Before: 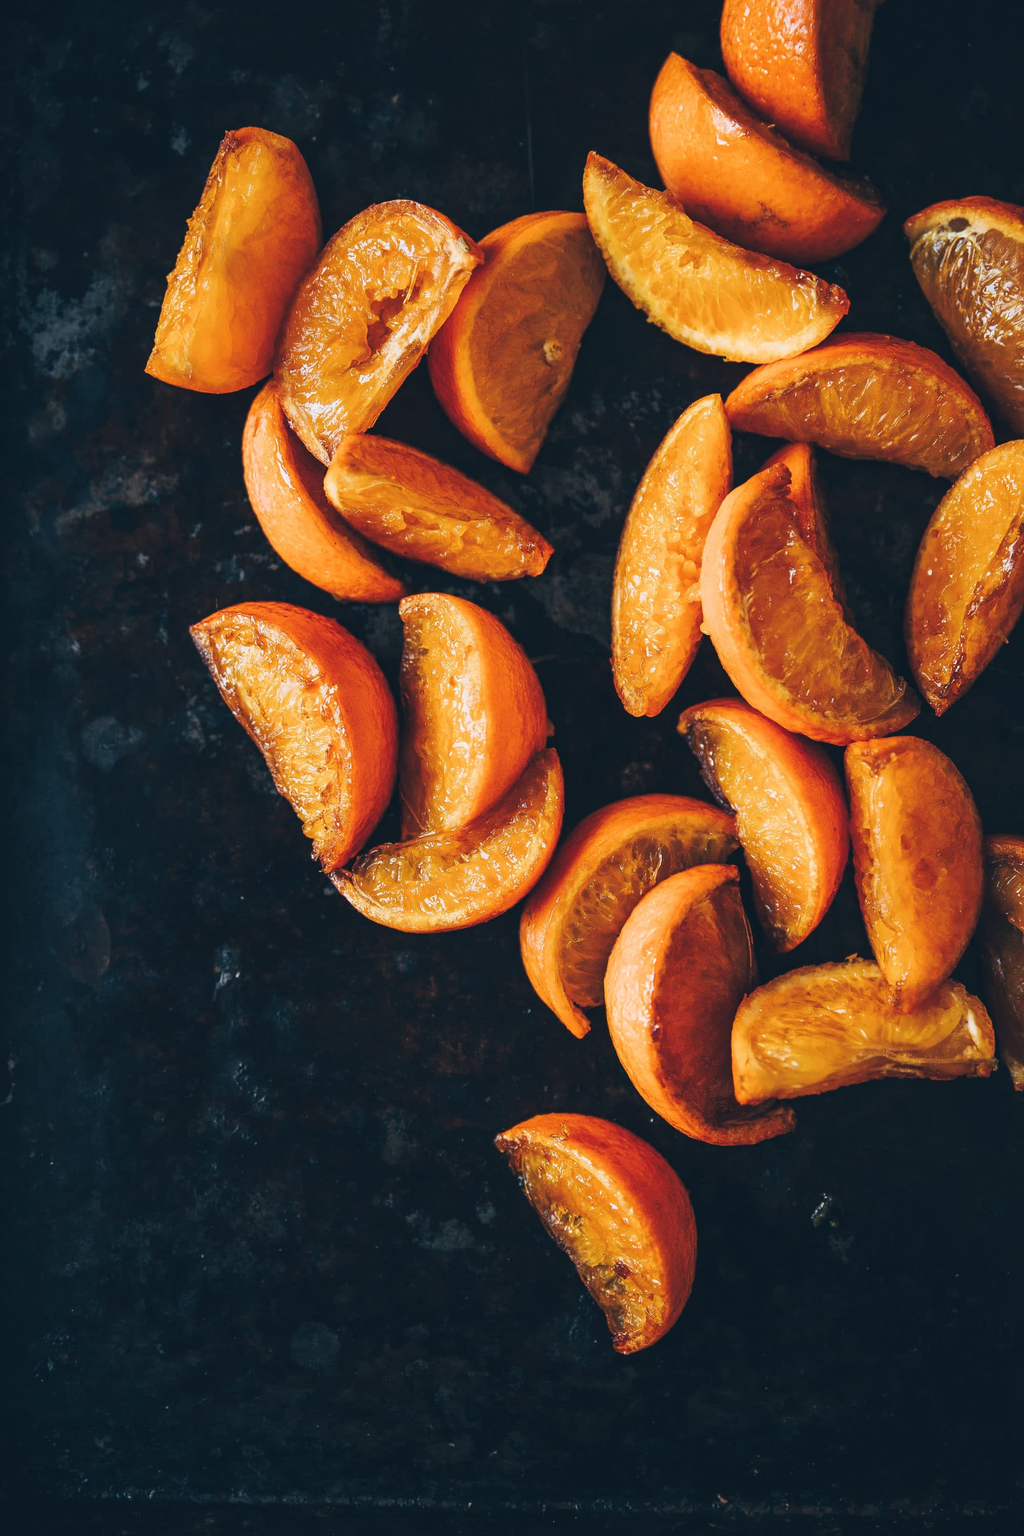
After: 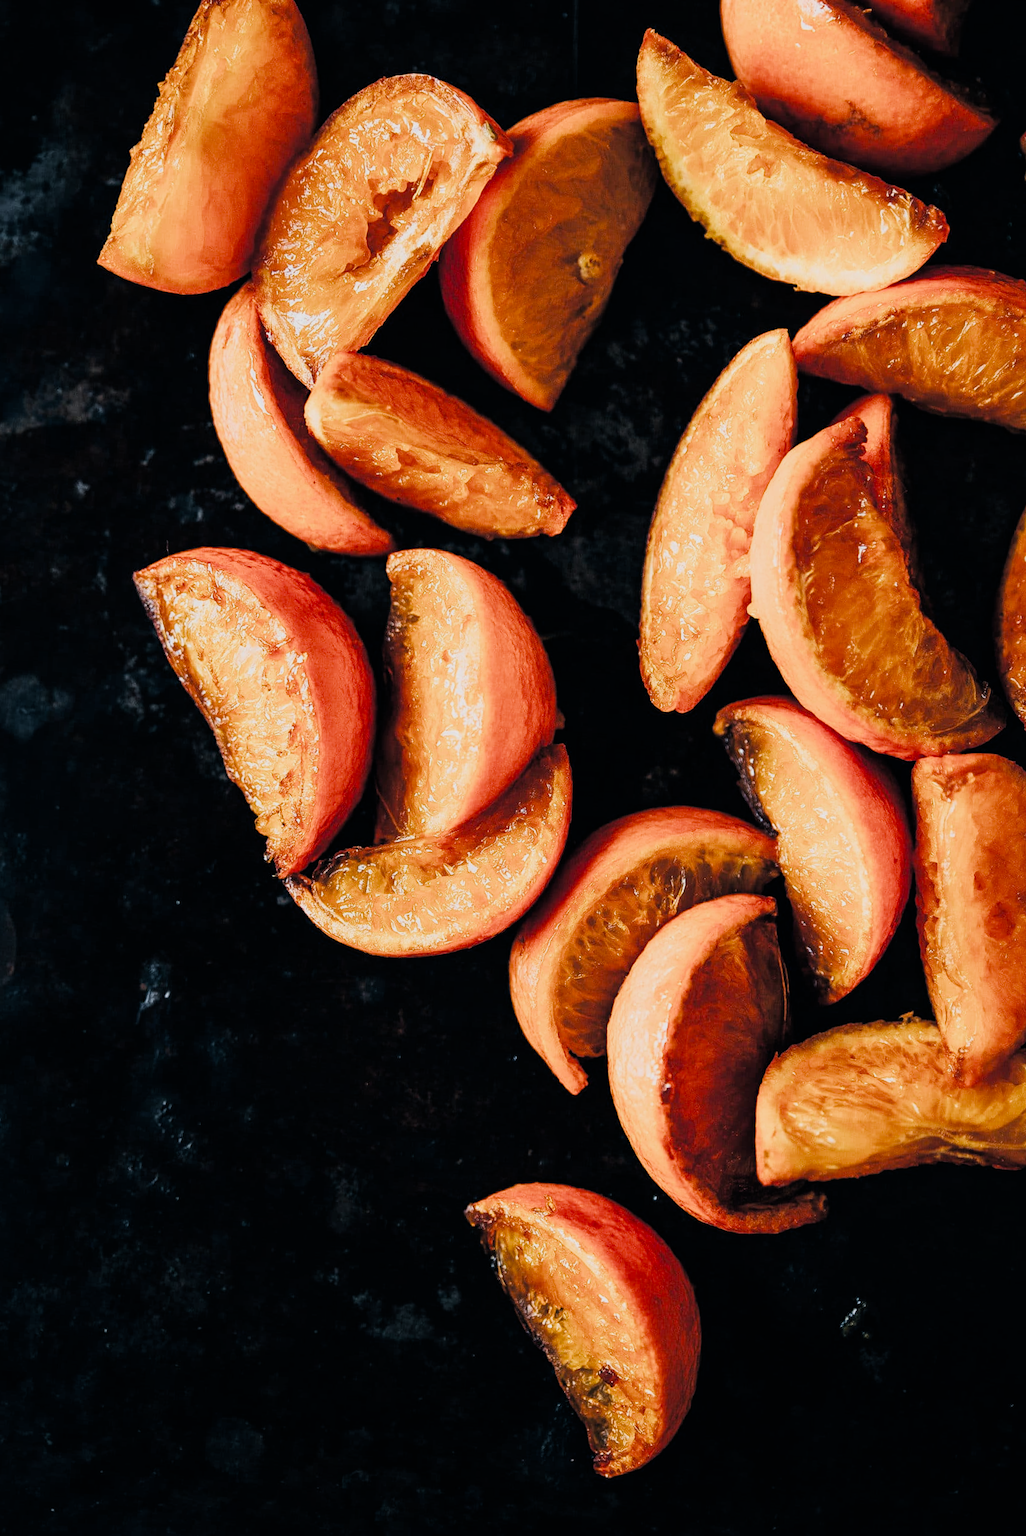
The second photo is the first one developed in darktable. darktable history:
crop and rotate: angle -3.28°, left 5.103%, top 5.208%, right 4.666%, bottom 4.743%
filmic rgb: middle gray luminance 10.1%, black relative exposure -8.59 EV, white relative exposure 3.28 EV, target black luminance 0%, hardness 5.2, latitude 44.57%, contrast 1.303, highlights saturation mix 5.01%, shadows ↔ highlights balance 24.64%, color science v5 (2021), contrast in shadows safe, contrast in highlights safe
